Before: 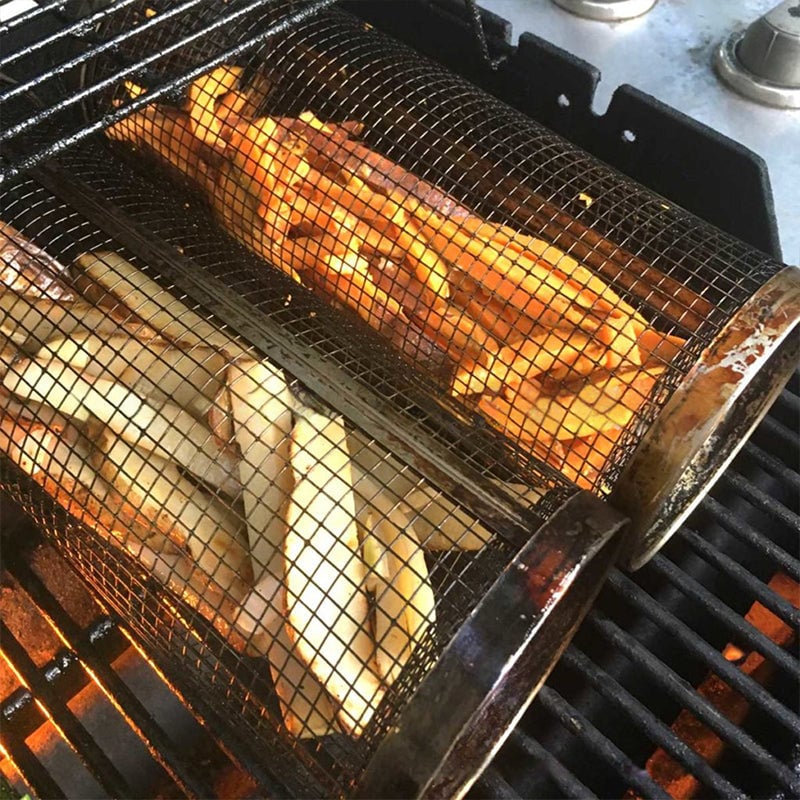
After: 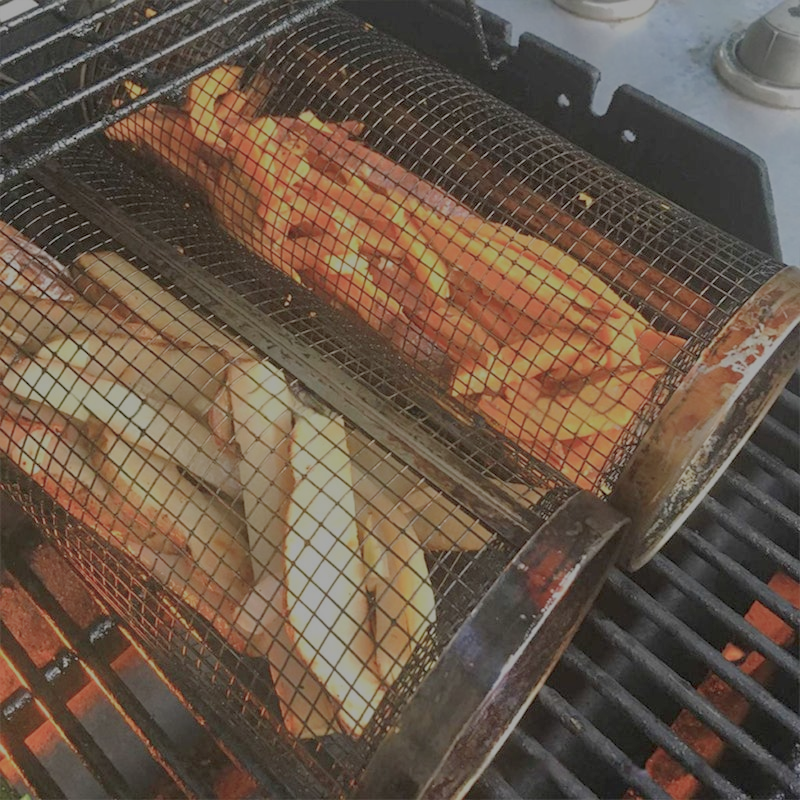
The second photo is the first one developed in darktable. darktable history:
filmic rgb: black relative exposure -15.89 EV, white relative exposure 7.97 EV, hardness 4.16, latitude 49.54%, contrast 0.502
